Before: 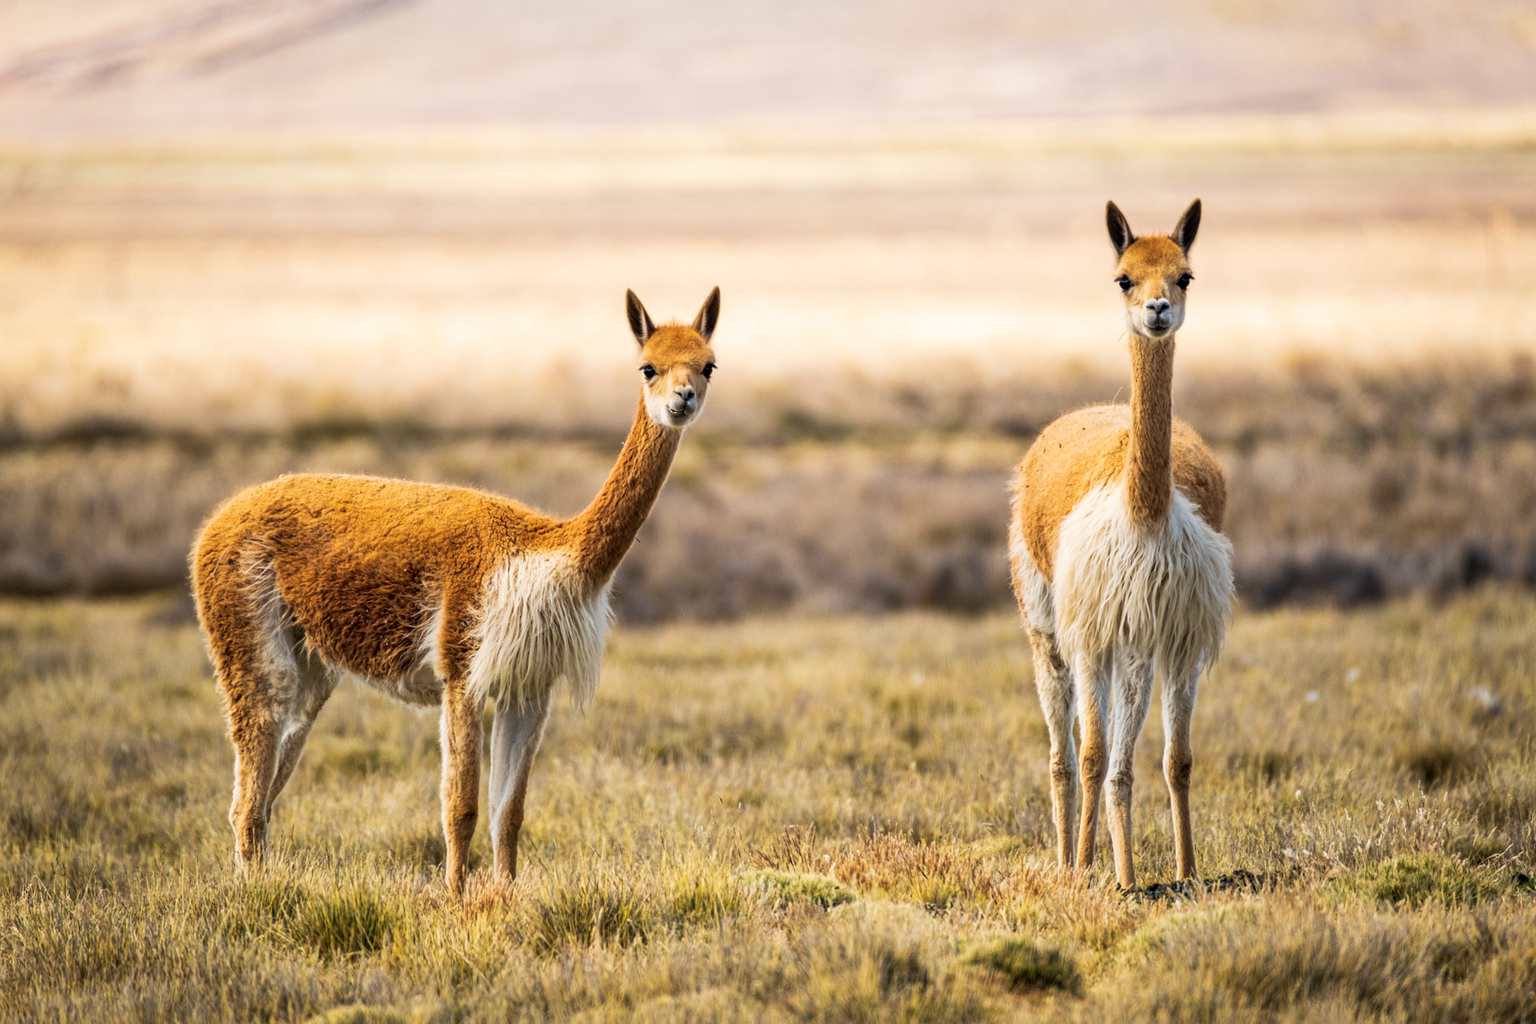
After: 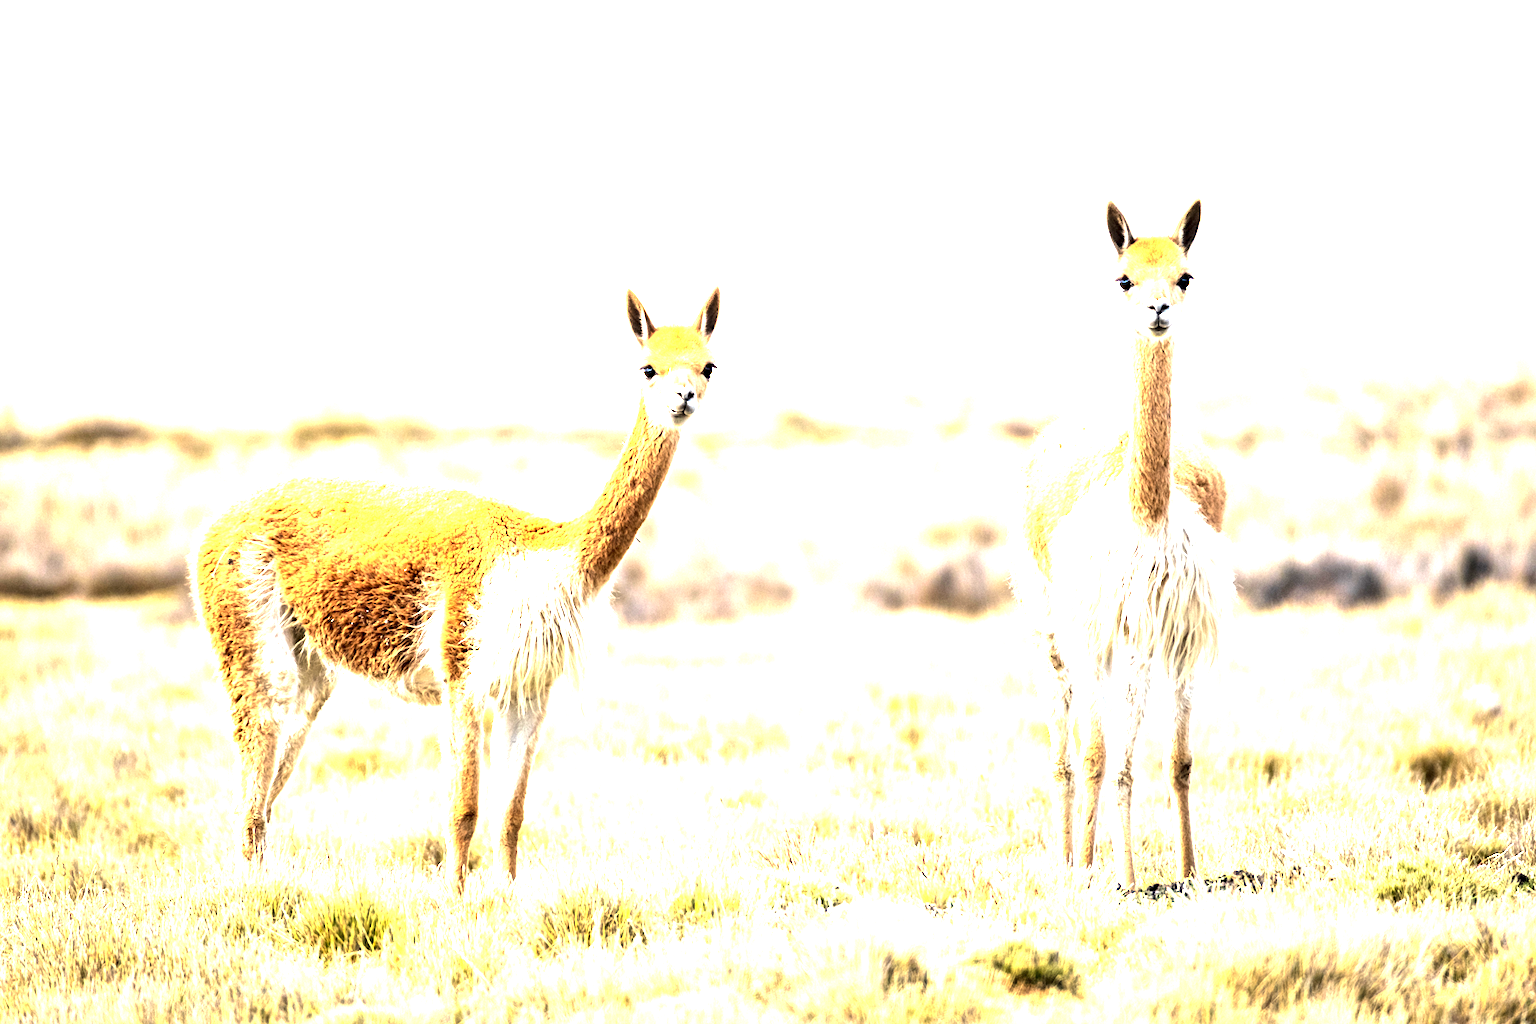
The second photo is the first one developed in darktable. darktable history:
tone equalizer: -8 EV -0.75 EV, -7 EV -0.7 EV, -6 EV -0.6 EV, -5 EV -0.4 EV, -3 EV 0.4 EV, -2 EV 0.6 EV, -1 EV 0.7 EV, +0 EV 0.75 EV, edges refinement/feathering 500, mask exposure compensation -1.57 EV, preserve details no
exposure: exposure 2.25 EV, compensate highlight preservation false
